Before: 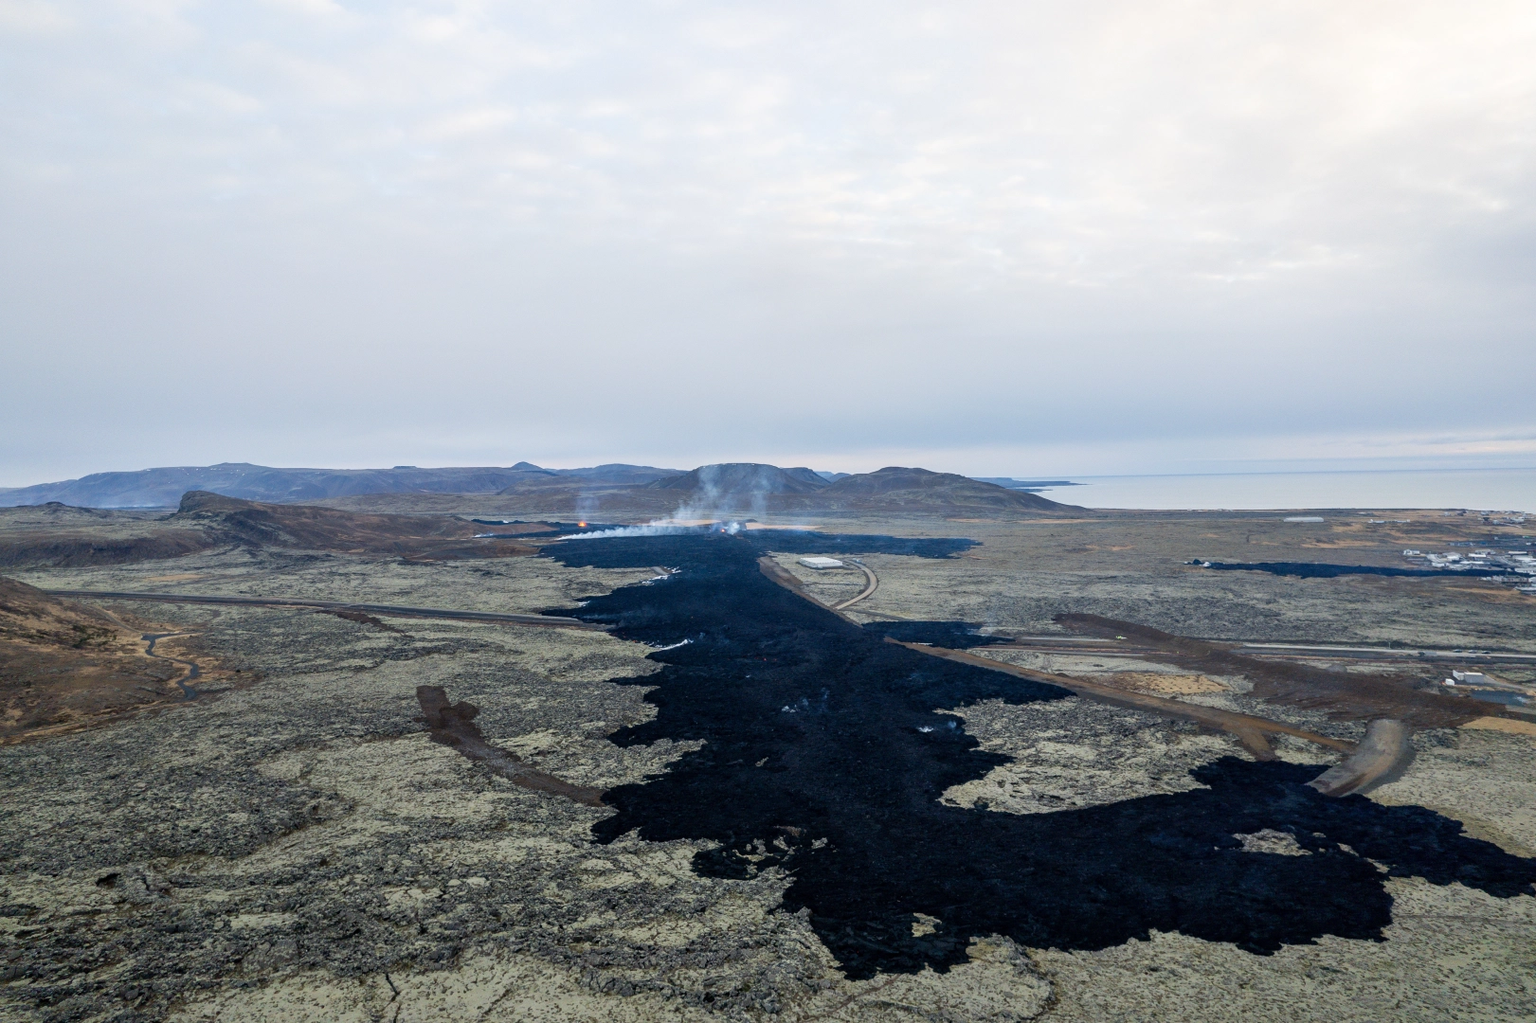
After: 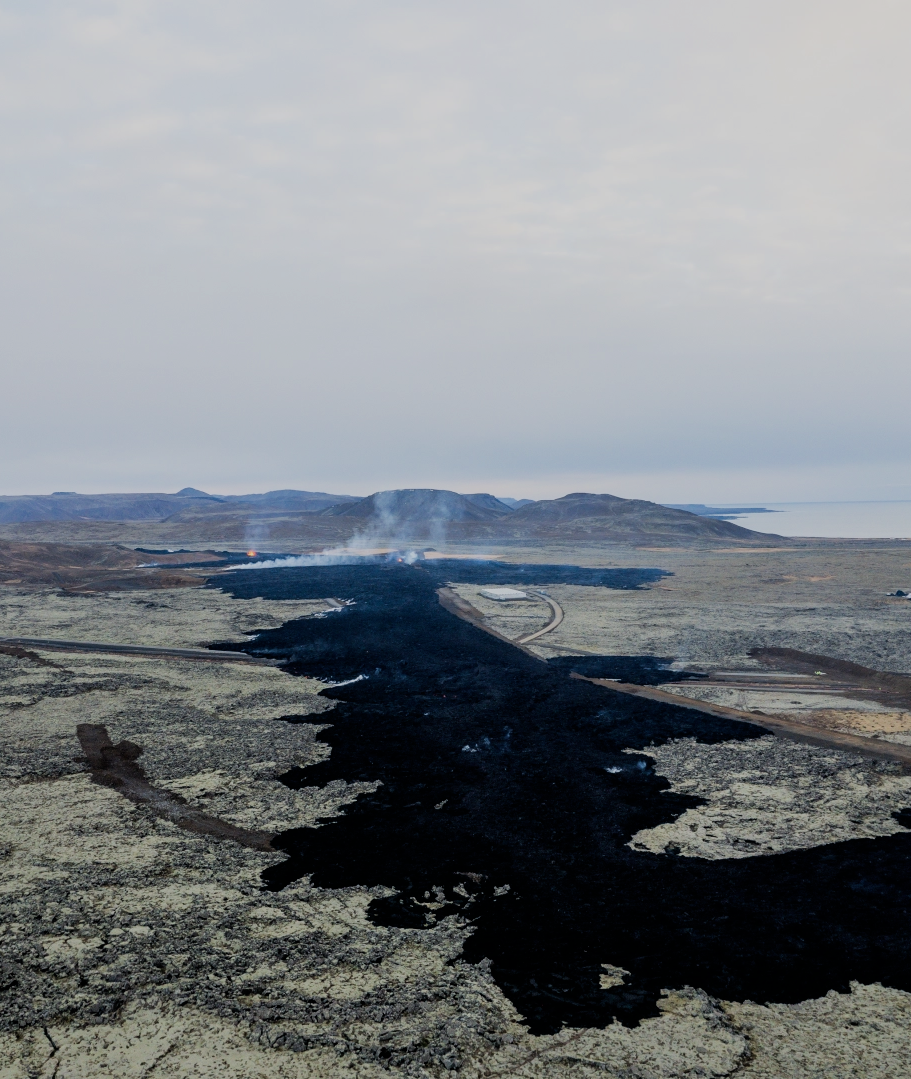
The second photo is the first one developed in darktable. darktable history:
filmic rgb: black relative exposure -9.22 EV, white relative exposure 6.77 EV, hardness 3.07, contrast 1.05
exposure: exposure -0.01 EV, compensate highlight preservation false
crop and rotate: left 22.516%, right 21.234%
